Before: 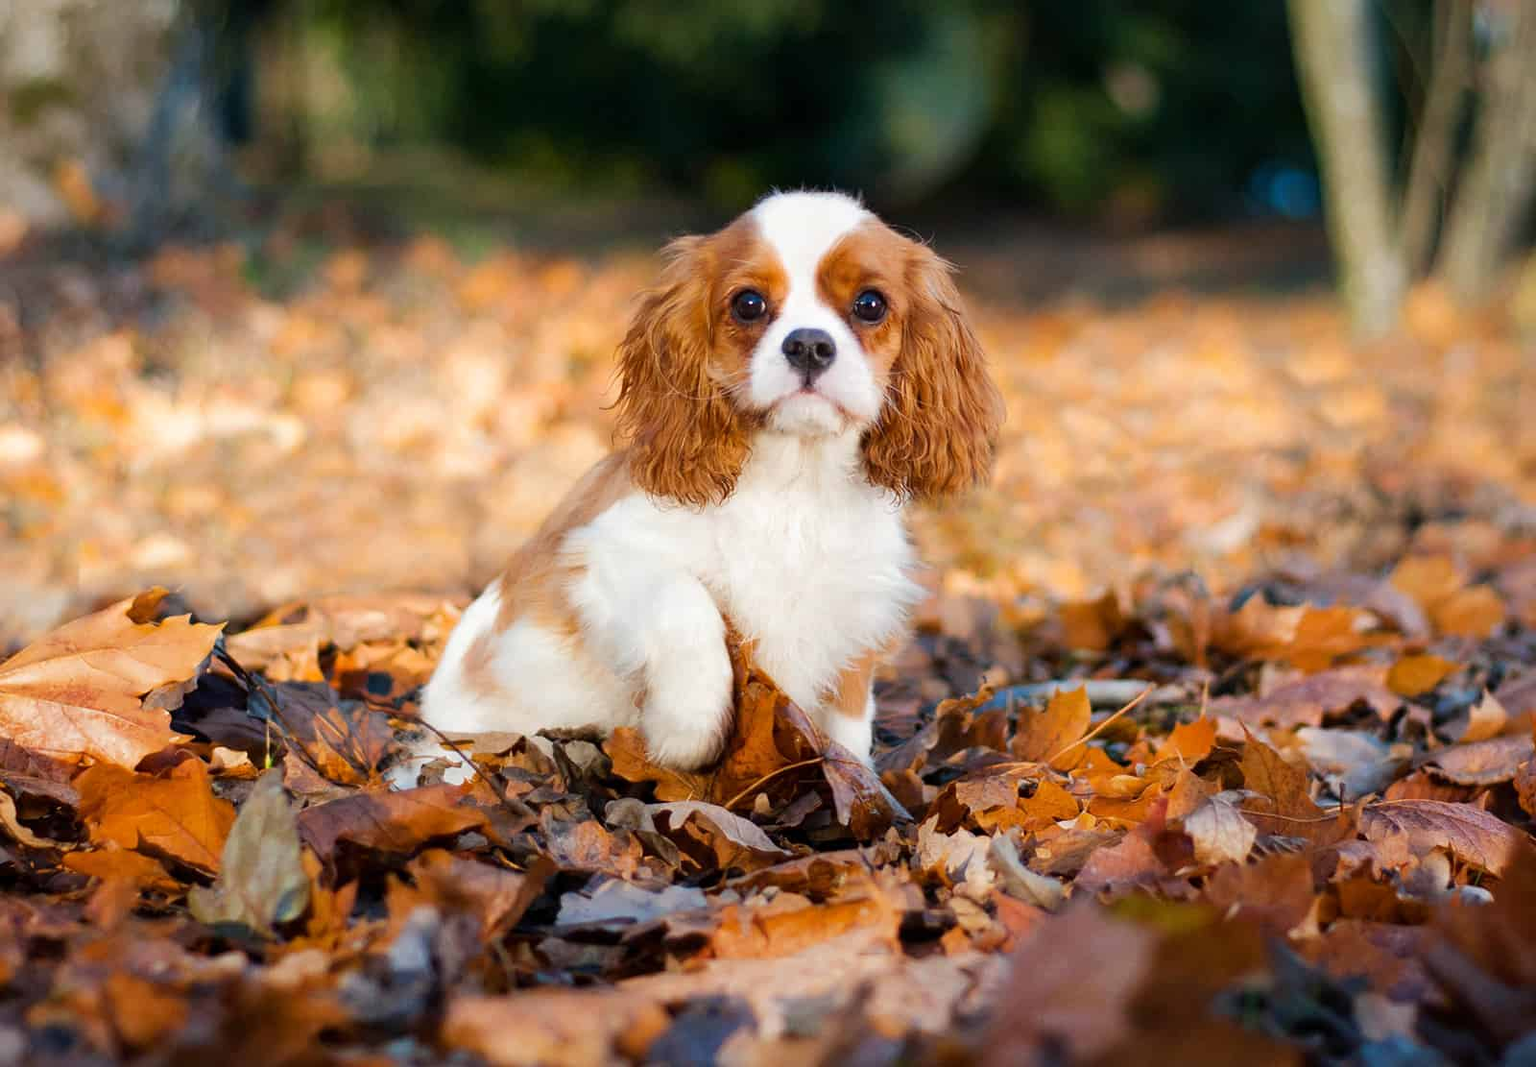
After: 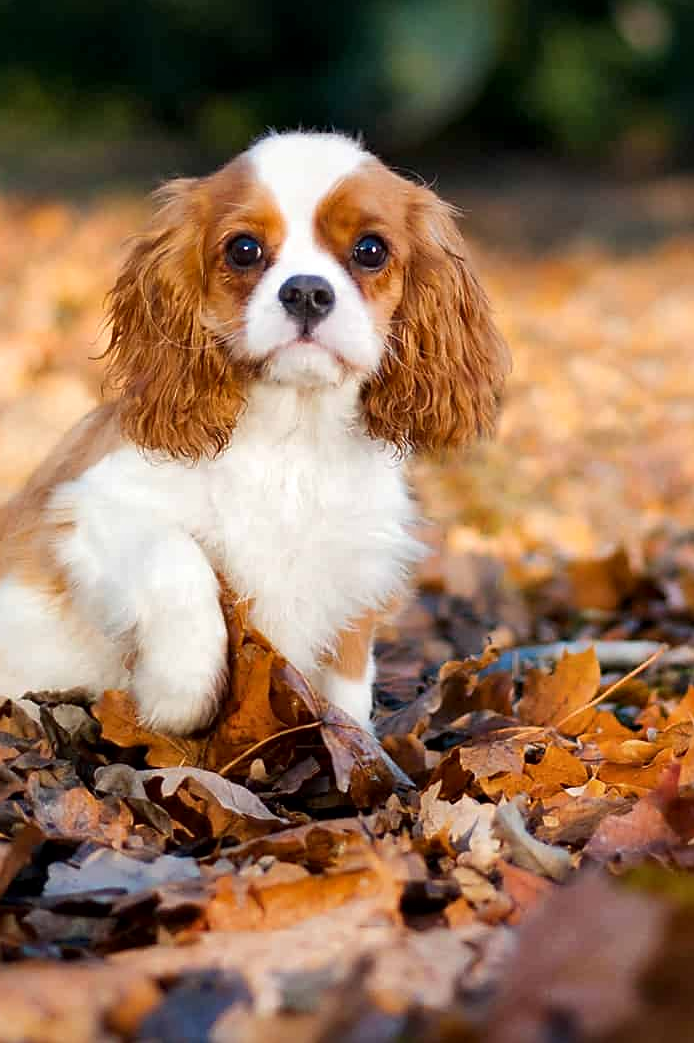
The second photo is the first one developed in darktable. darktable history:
local contrast: mode bilateral grid, contrast 20, coarseness 50, detail 132%, midtone range 0.2
crop: left 33.53%, top 6.067%, right 23.047%
sharpen: radius 1.901, amount 0.413, threshold 1.669
